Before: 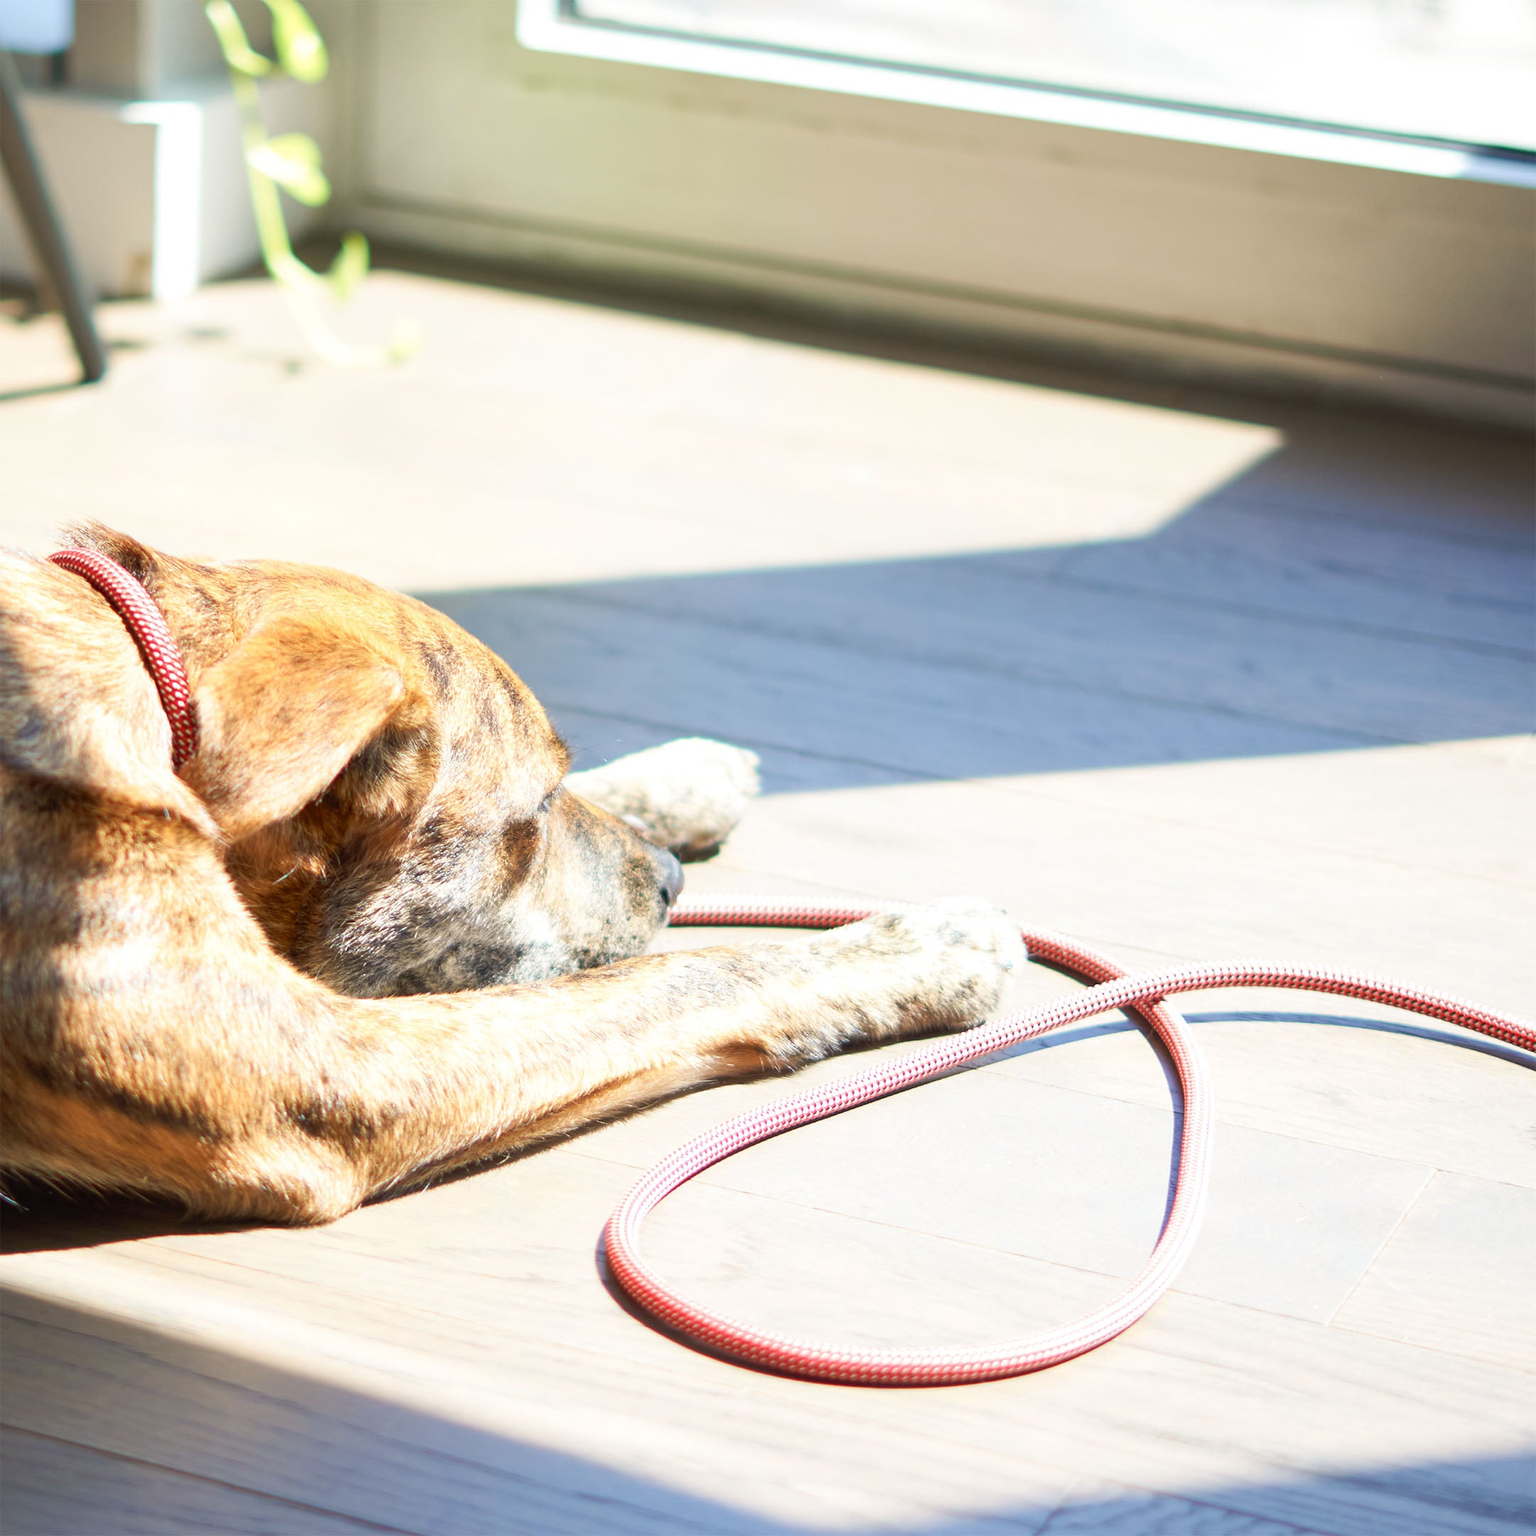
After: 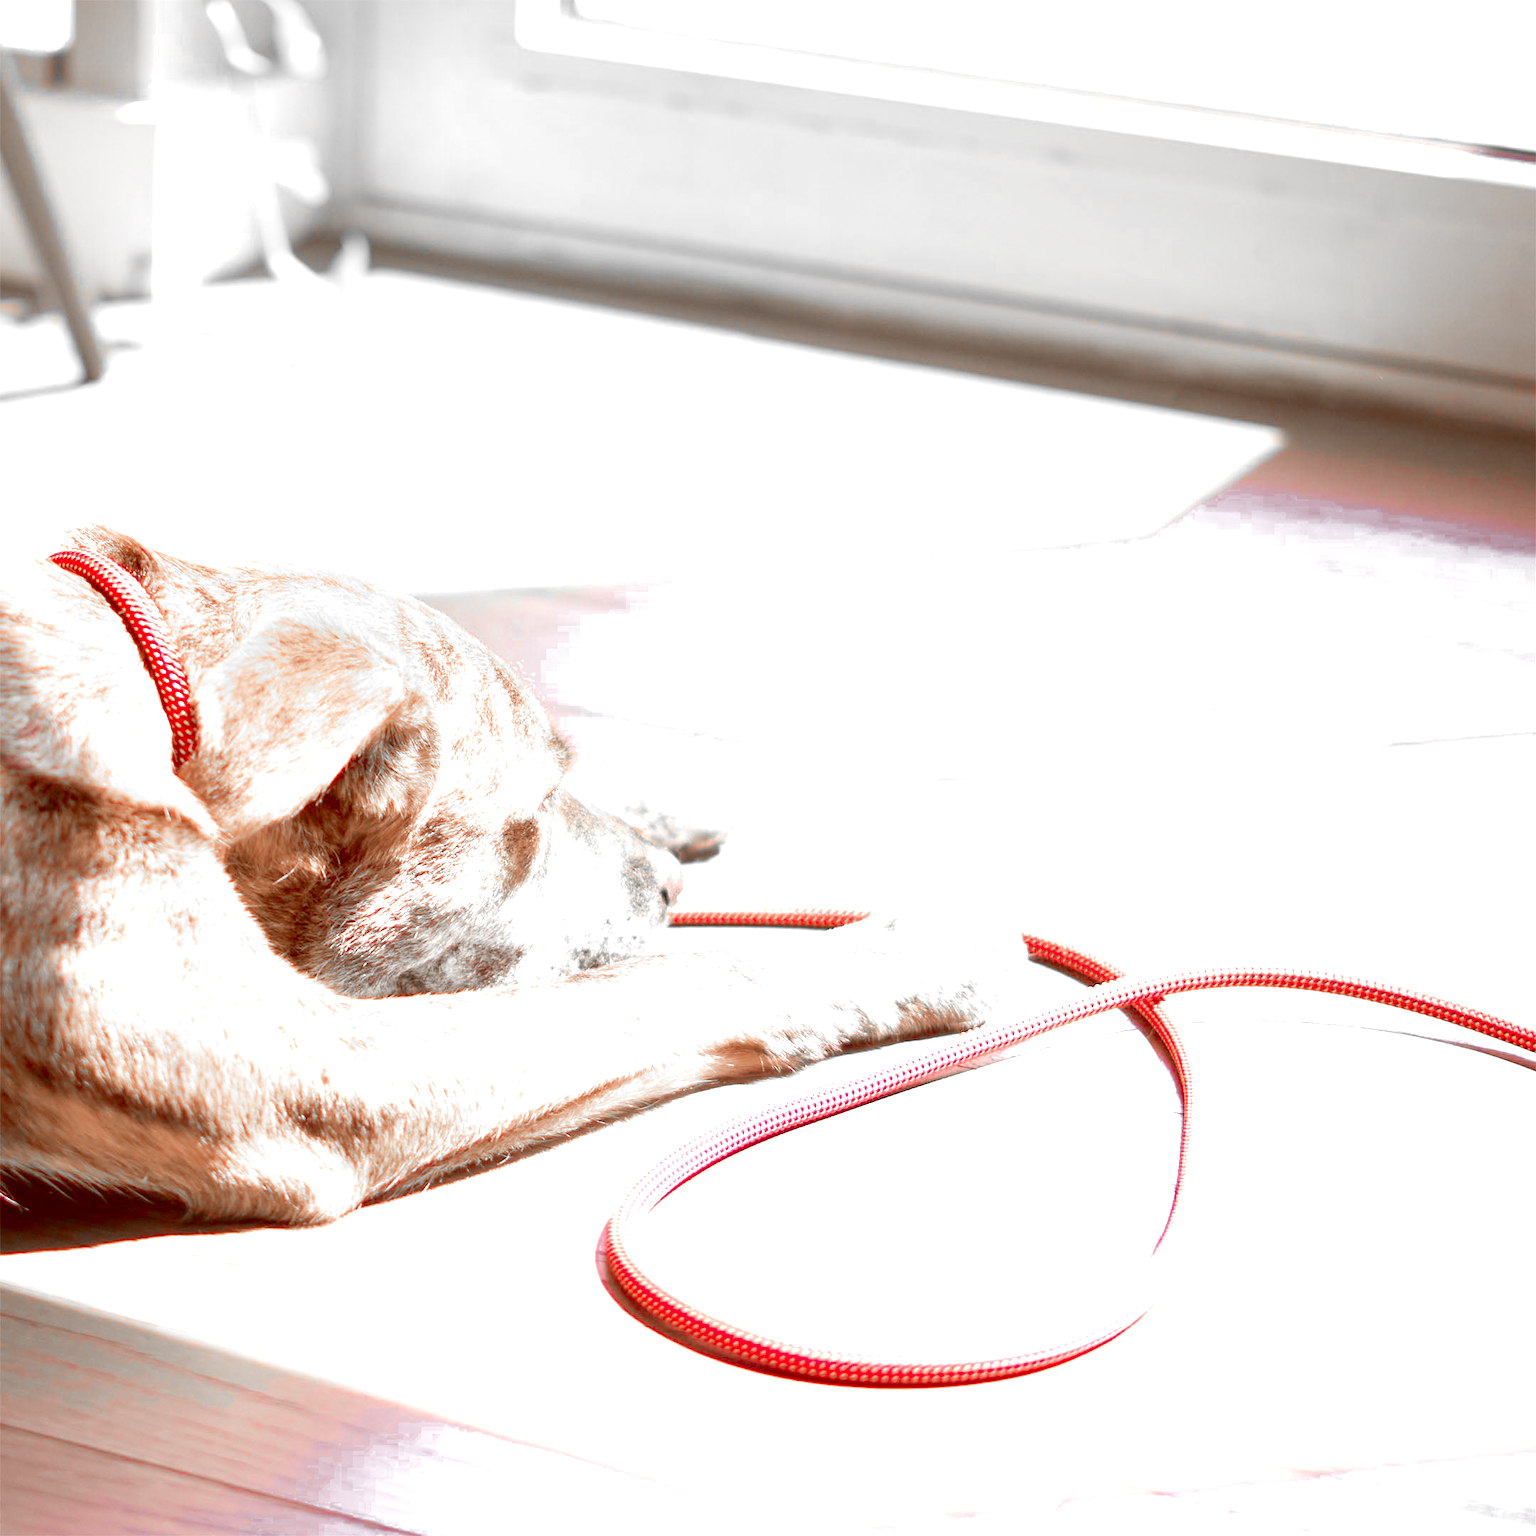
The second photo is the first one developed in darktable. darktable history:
color zones: curves: ch0 [(0, 0.352) (0.143, 0.407) (0.286, 0.386) (0.429, 0.431) (0.571, 0.829) (0.714, 0.853) (0.857, 0.833) (1, 0.352)]; ch1 [(0, 0.604) (0.072, 0.726) (0.096, 0.608) (0.205, 0.007) (0.571, -0.006) (0.839, -0.013) (0.857, -0.012) (1, 0.604)]
exposure: black level correction 0, exposure 1.374 EV, compensate exposure bias true, compensate highlight preservation false
color correction: highlights a* 9.38, highlights b* 8.75, shadows a* 39.74, shadows b* 39.43, saturation 0.777
tone curve: curves: ch0 [(0, 0.019) (0.066, 0.043) (0.189, 0.182) (0.368, 0.407) (0.501, 0.564) (0.677, 0.729) (0.851, 0.861) (0.997, 0.959)]; ch1 [(0, 0) (0.187, 0.121) (0.388, 0.346) (0.437, 0.409) (0.474, 0.472) (0.499, 0.501) (0.514, 0.507) (0.548, 0.557) (0.653, 0.663) (0.812, 0.856) (1, 1)]; ch2 [(0, 0) (0.246, 0.214) (0.421, 0.427) (0.459, 0.484) (0.5, 0.504) (0.518, 0.516) (0.529, 0.548) (0.56, 0.576) (0.607, 0.63) (0.744, 0.734) (0.867, 0.821) (0.993, 0.889)], color space Lab, independent channels, preserve colors none
